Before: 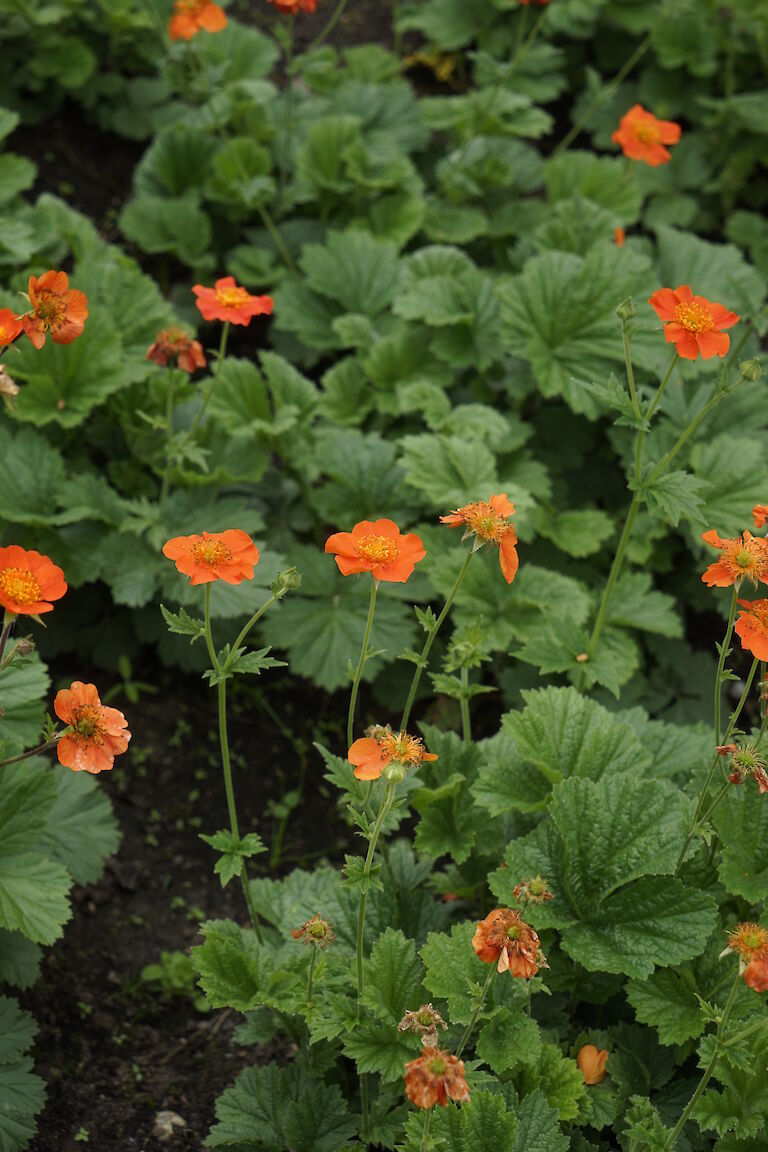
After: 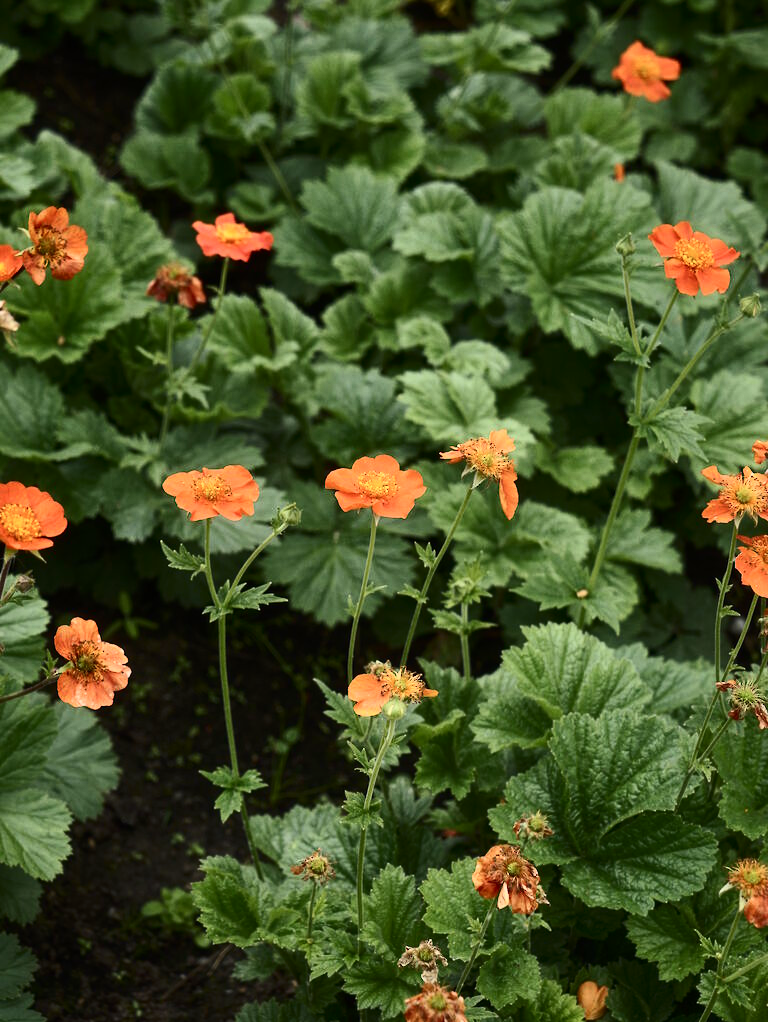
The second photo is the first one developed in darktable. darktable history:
contrast brightness saturation: contrast 0.39, brightness 0.1
crop and rotate: top 5.609%, bottom 5.609%
bloom: size 15%, threshold 97%, strength 7%
